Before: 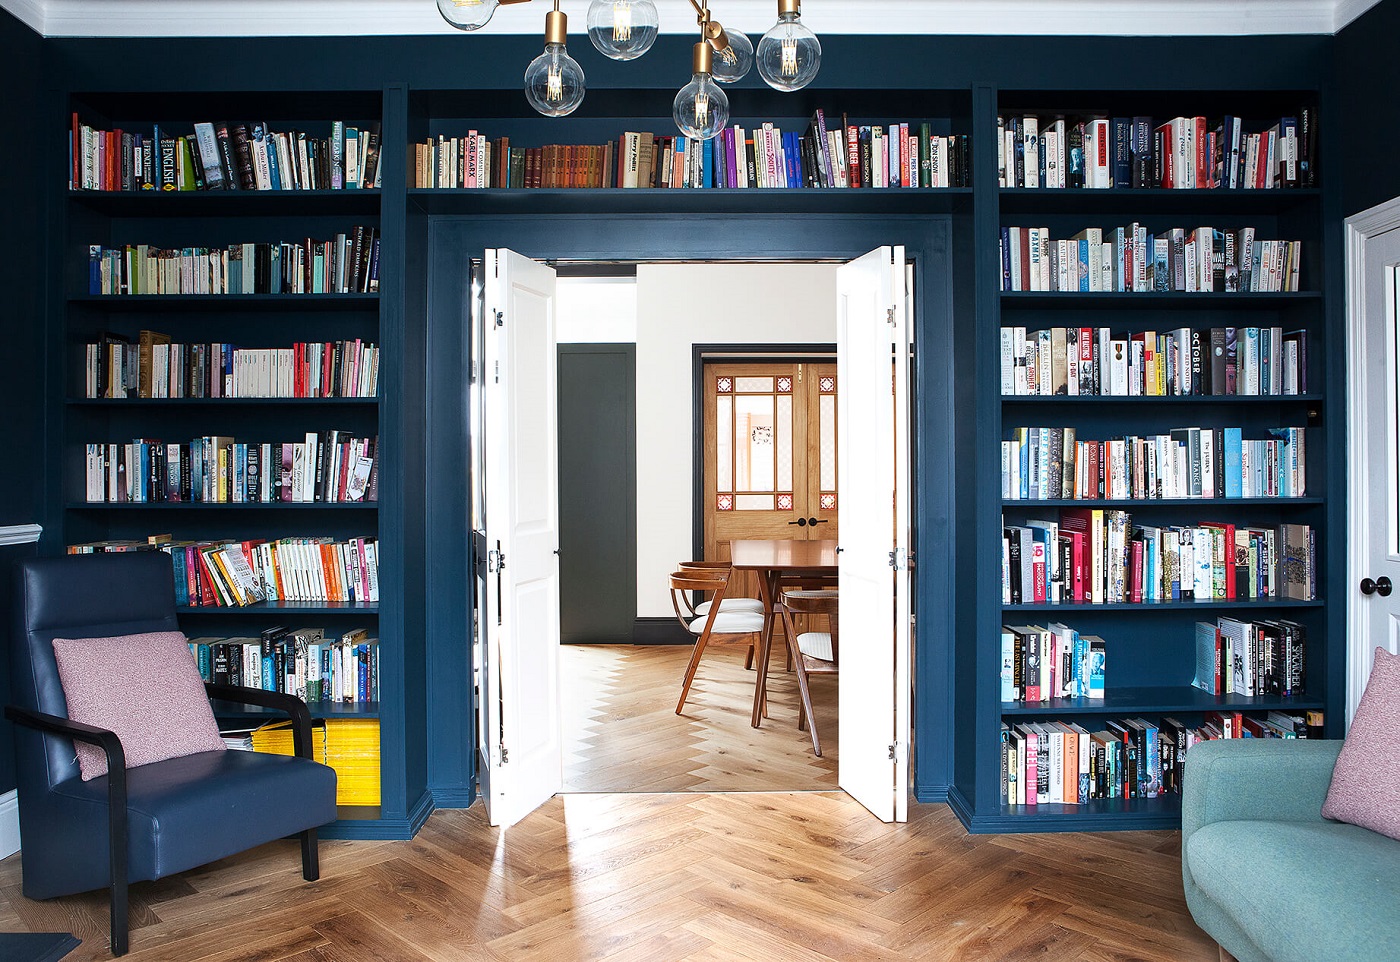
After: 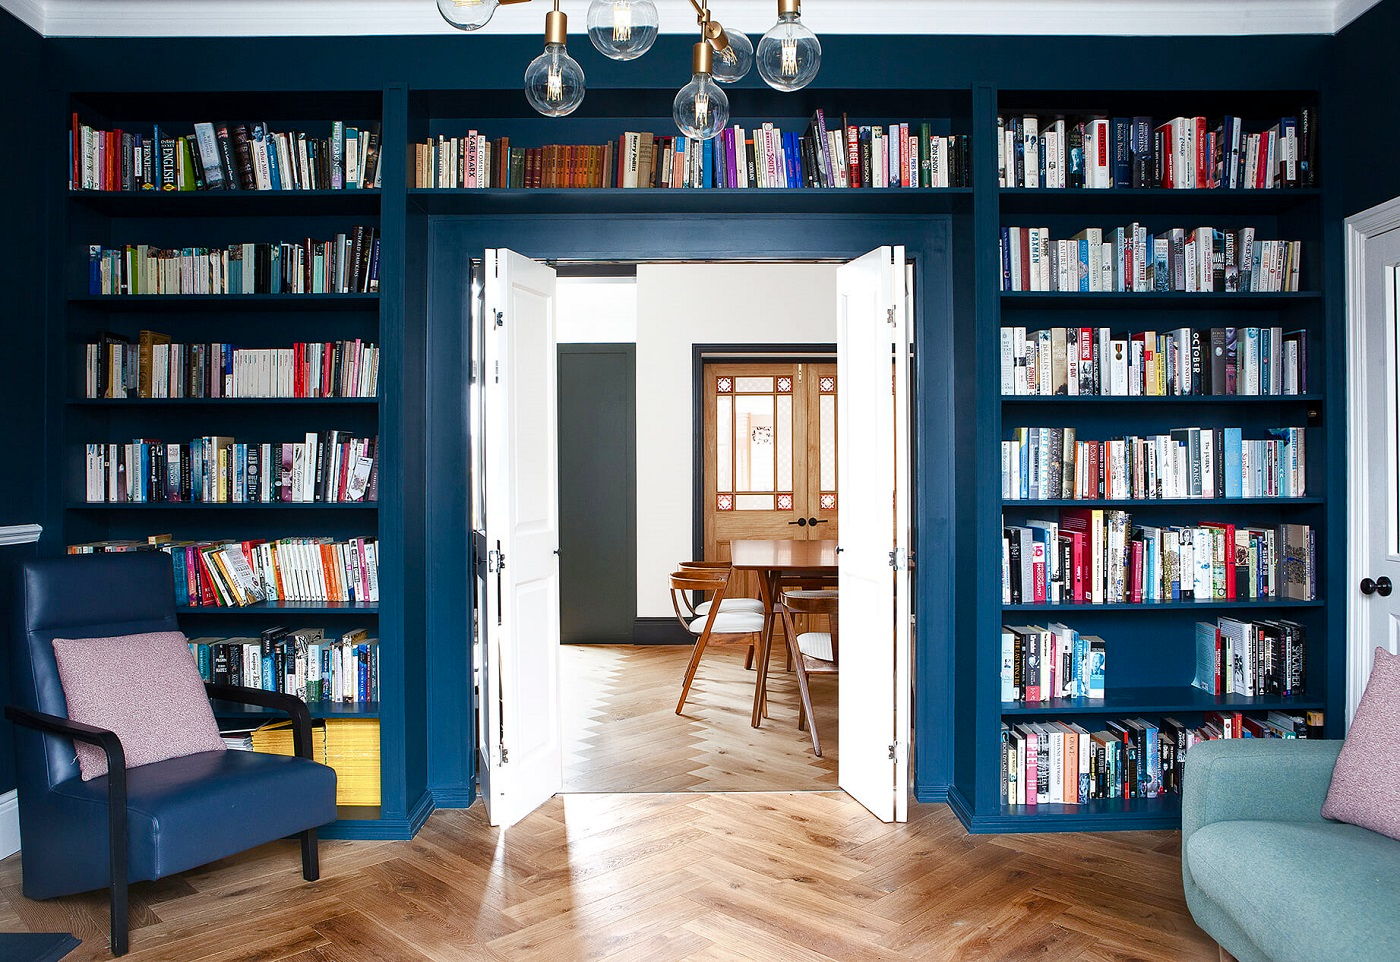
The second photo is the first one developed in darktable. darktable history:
color balance rgb: perceptual saturation grading › global saturation 20%, perceptual saturation grading › highlights -49.191%, perceptual saturation grading › shadows 25.723%
